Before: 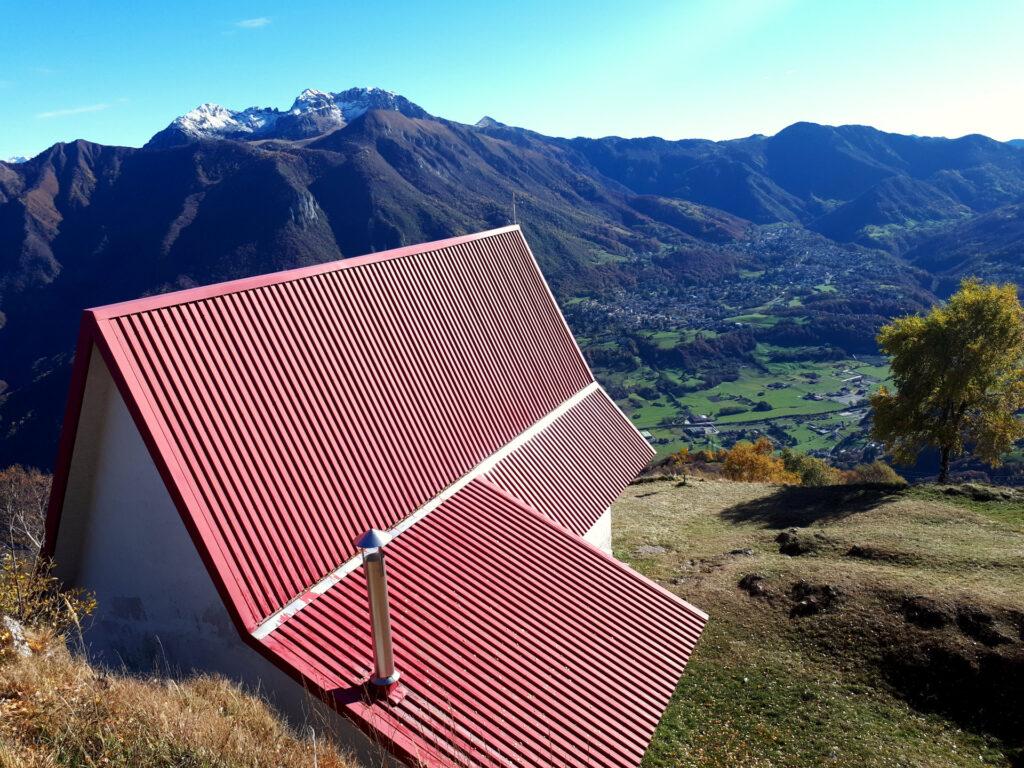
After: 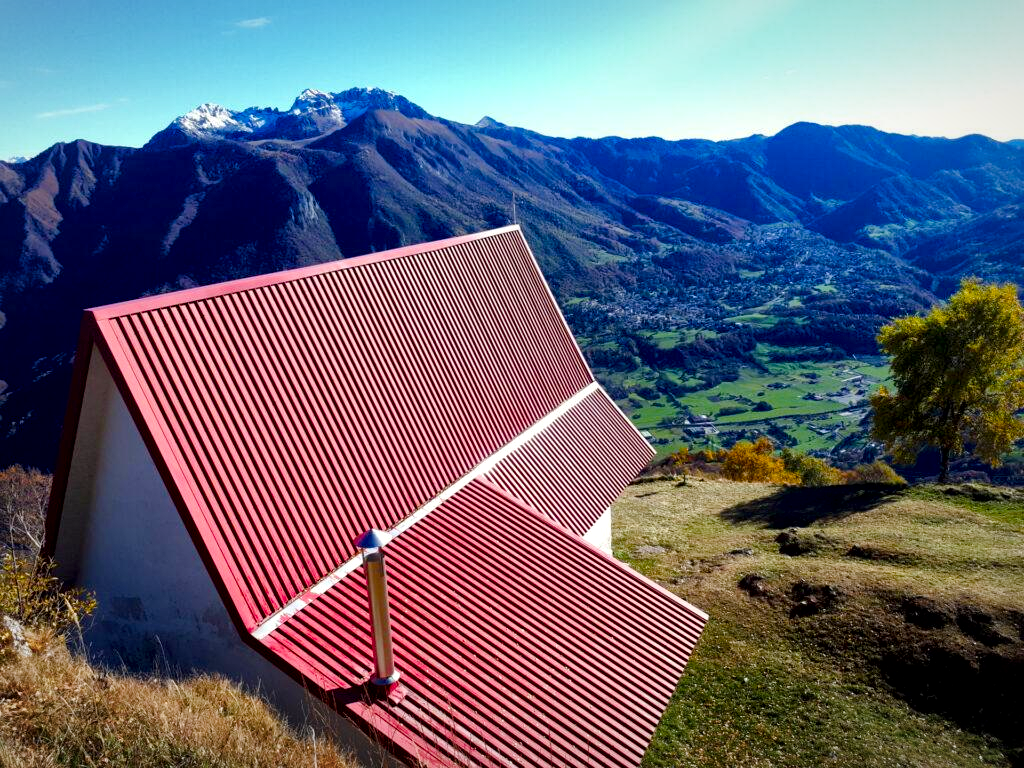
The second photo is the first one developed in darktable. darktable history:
local contrast: mode bilateral grid, contrast 19, coarseness 50, detail 159%, midtone range 0.2
color balance rgb: perceptual saturation grading › global saturation 38.77%, perceptual saturation grading › highlights -25.523%, perceptual saturation grading › mid-tones 35.058%, perceptual saturation grading › shadows 34.7%, global vibrance 2.347%
vignetting: fall-off start 98.56%, fall-off radius 99.86%, width/height ratio 1.427
